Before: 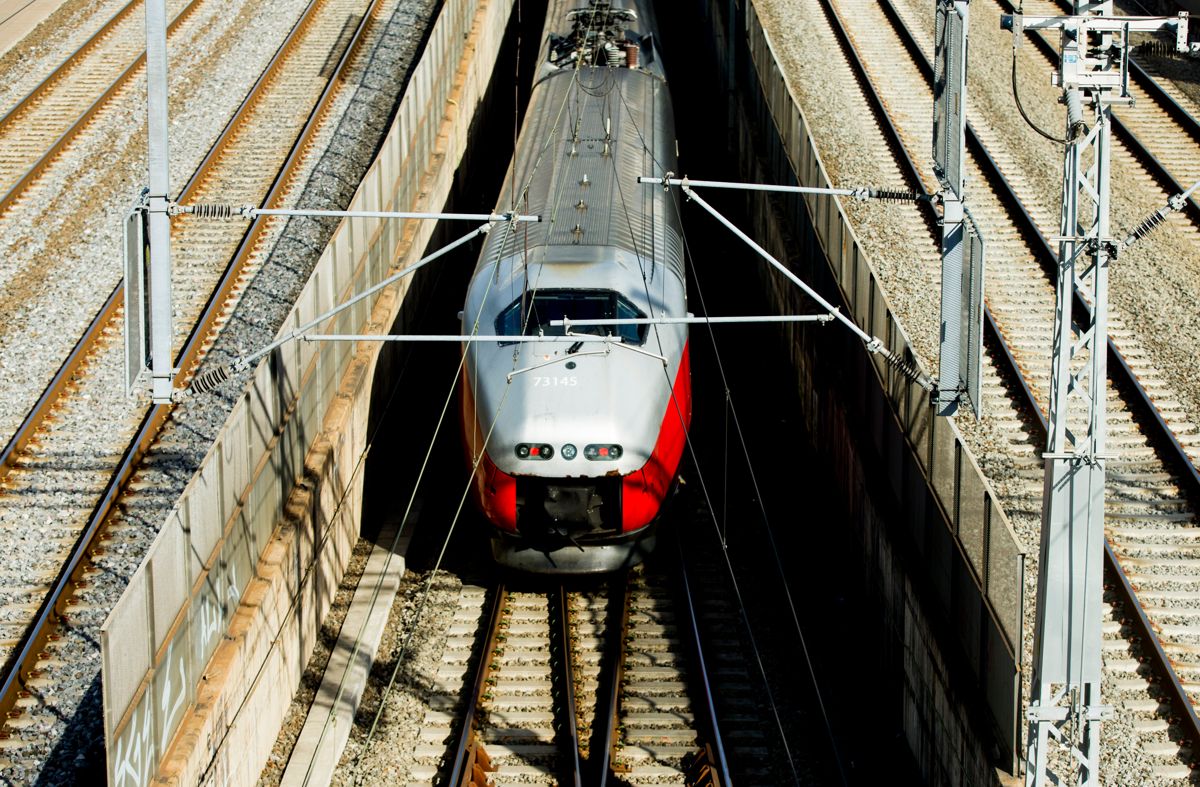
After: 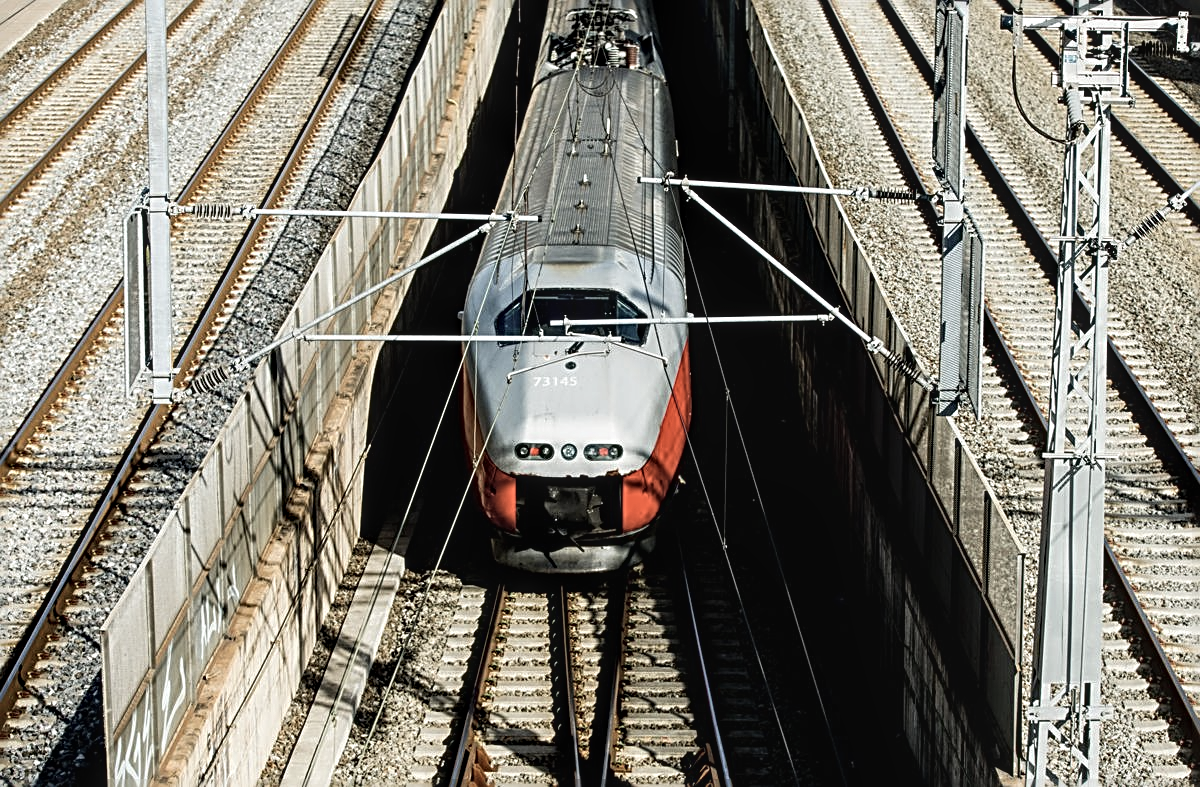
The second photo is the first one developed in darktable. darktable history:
contrast brightness saturation: contrast 0.103, saturation -0.376
sharpen: radius 2.821, amount 0.704
local contrast: highlights 62%, detail 143%, midtone range 0.423
